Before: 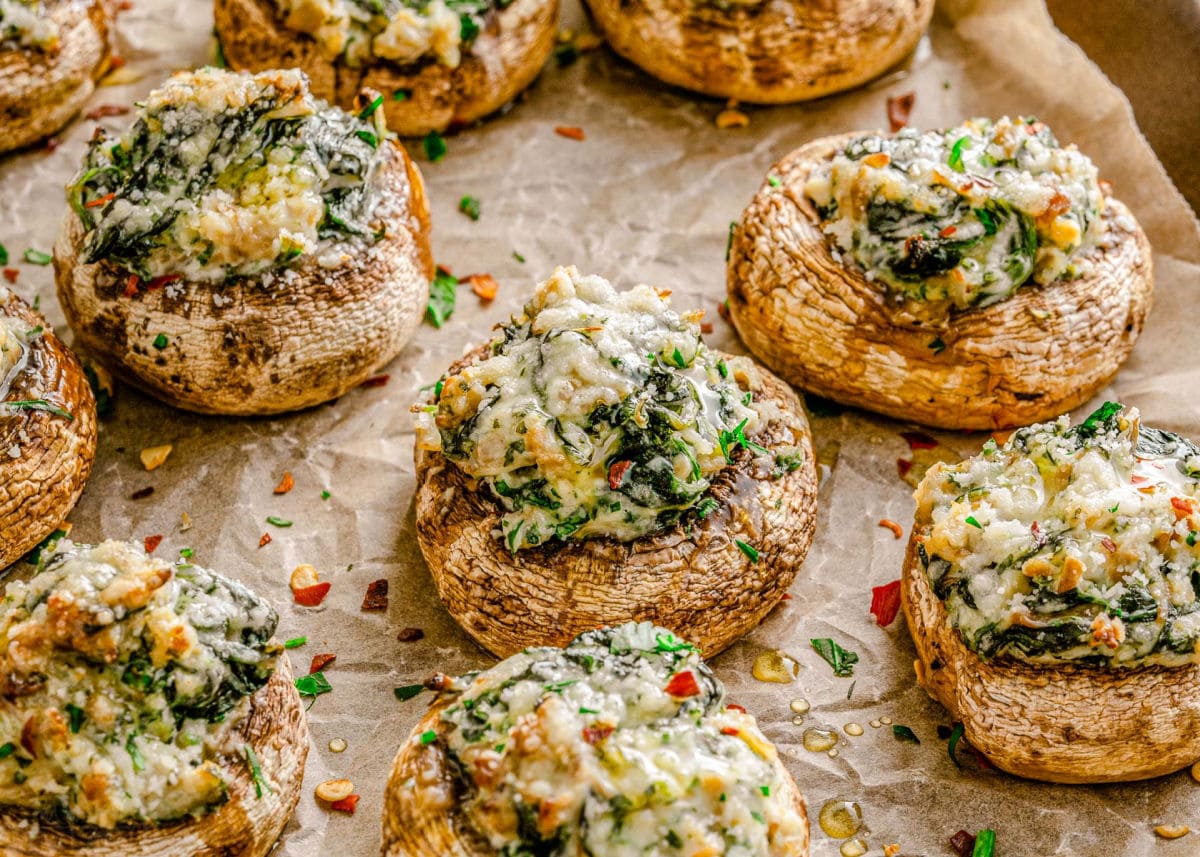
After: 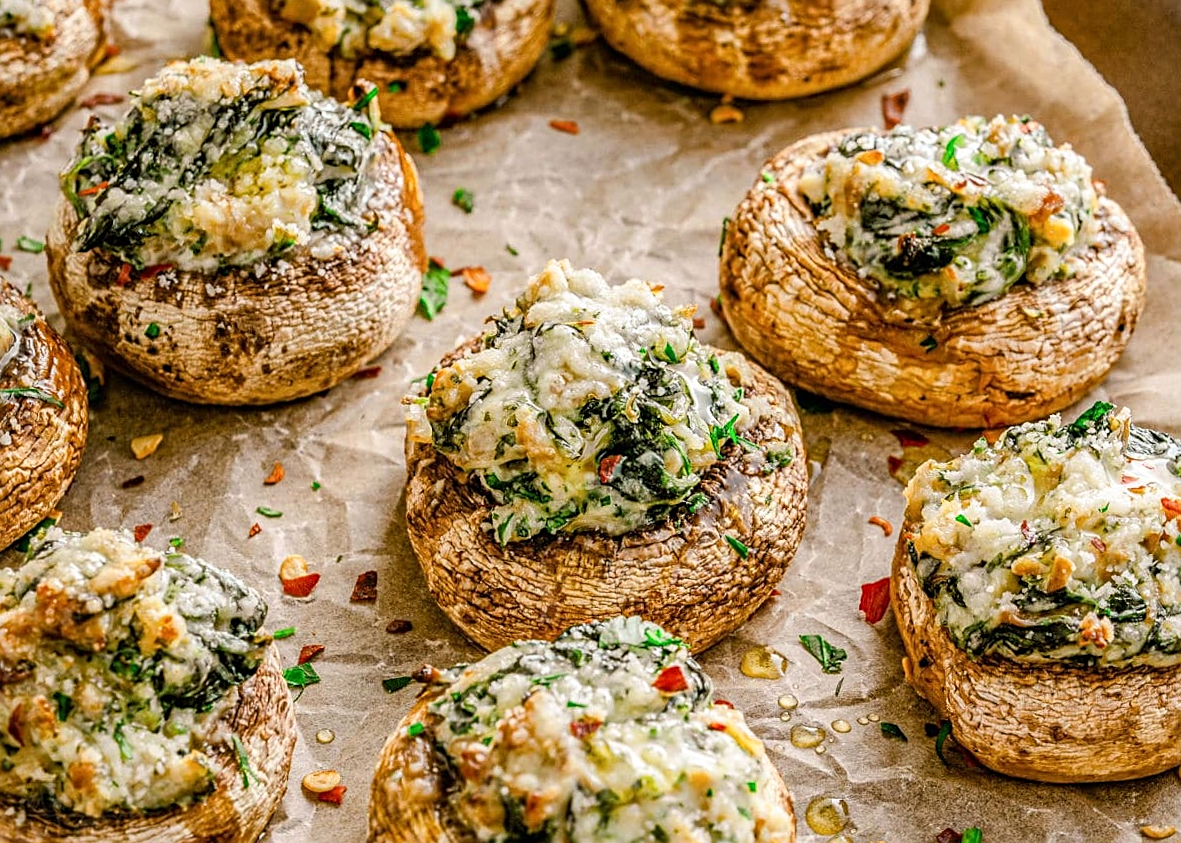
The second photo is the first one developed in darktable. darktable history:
shadows and highlights: shadows -1.41, highlights 38.26
sharpen: on, module defaults
crop and rotate: angle -0.64°
